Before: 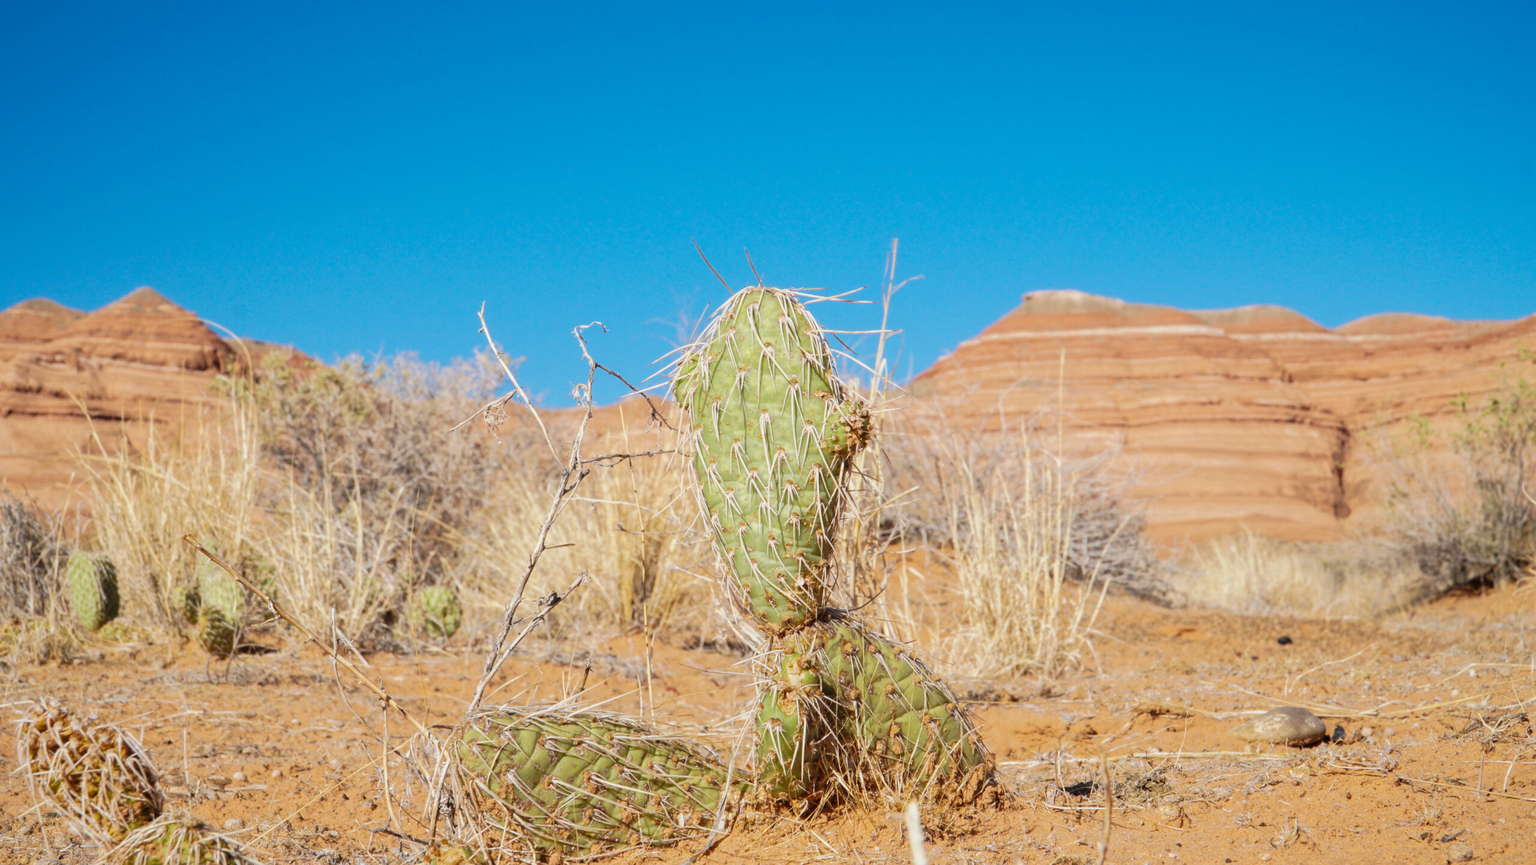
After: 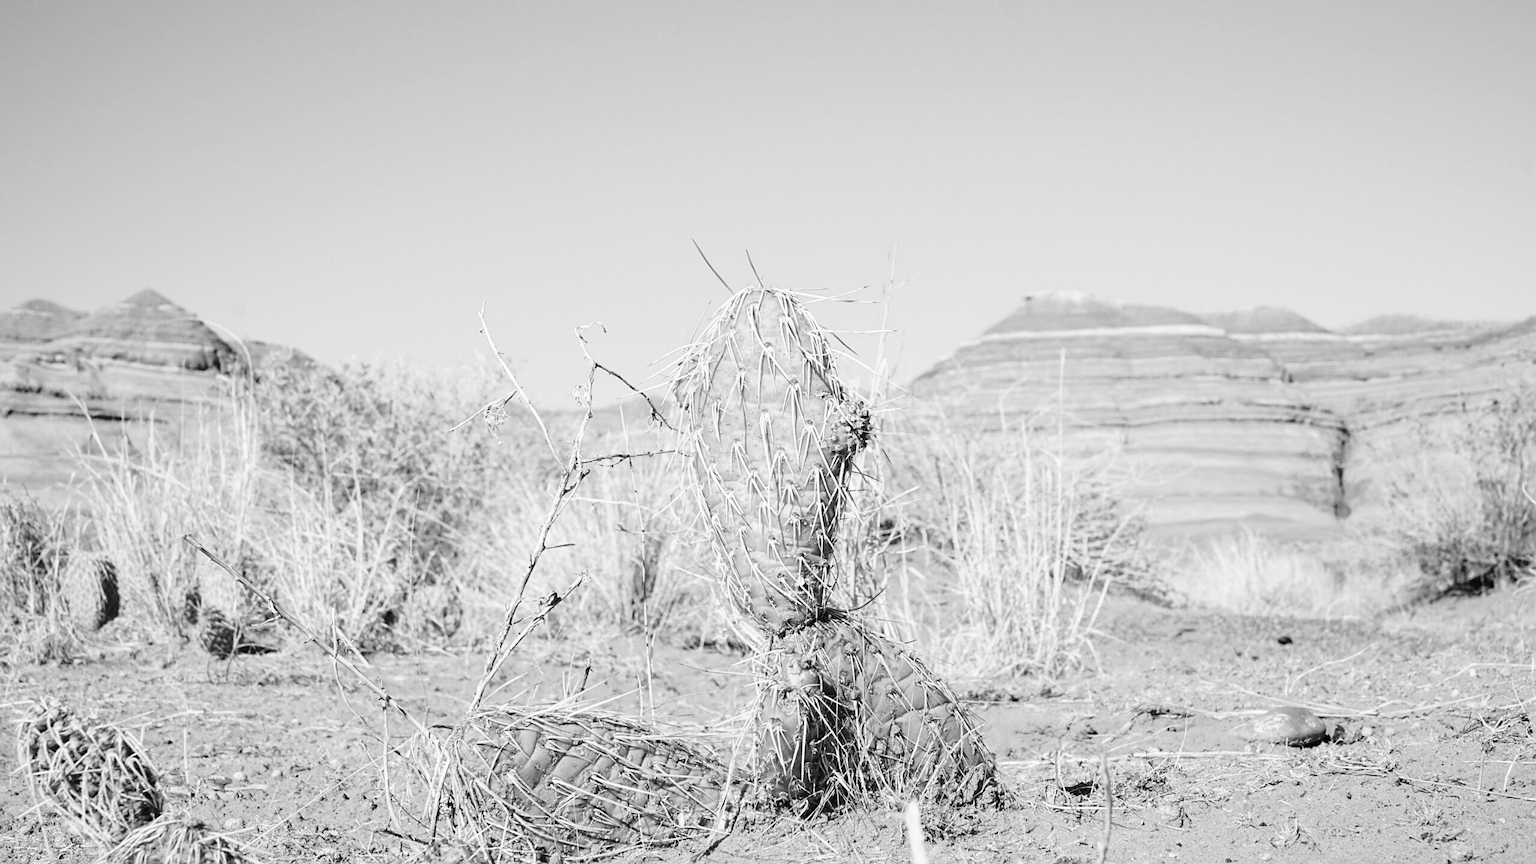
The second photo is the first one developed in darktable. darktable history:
color calibration: output gray [0.18, 0.41, 0.41, 0], x 0.37, y 0.382, temperature 4313.12 K
sharpen: on, module defaults
base curve: curves: ch0 [(0, 0) (0.028, 0.03) (0.121, 0.232) (0.46, 0.748) (0.859, 0.968) (1, 1)], preserve colors none
